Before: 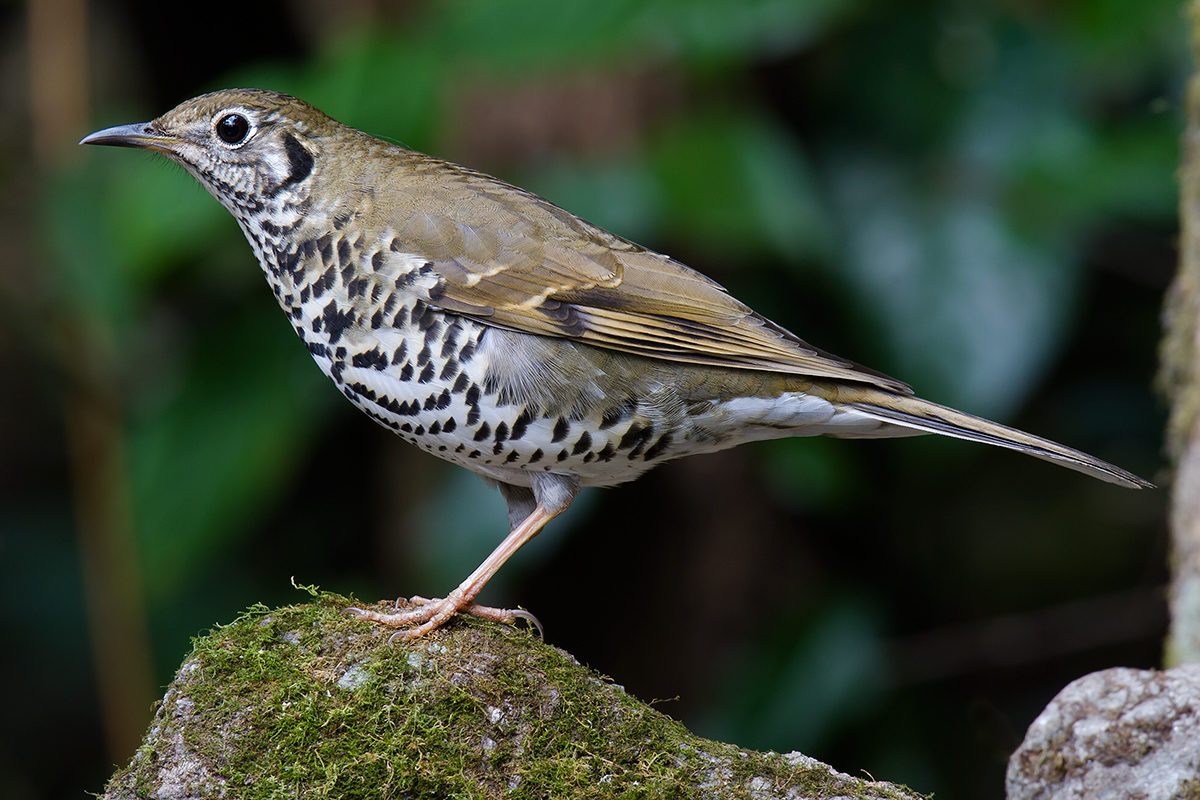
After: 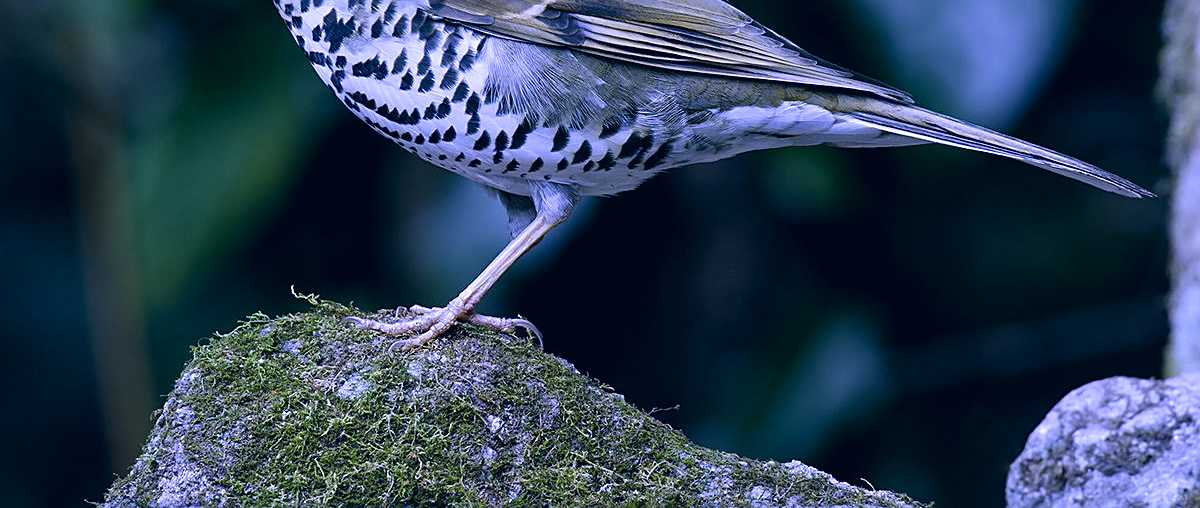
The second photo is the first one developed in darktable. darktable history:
crop and rotate: top 36.435%
sharpen: on, module defaults
color correction: highlights a* 14.46, highlights b* 5.85, shadows a* -5.53, shadows b* -15.24, saturation 0.85
white balance: red 0.766, blue 1.537
local contrast: mode bilateral grid, contrast 20, coarseness 50, detail 132%, midtone range 0.2
